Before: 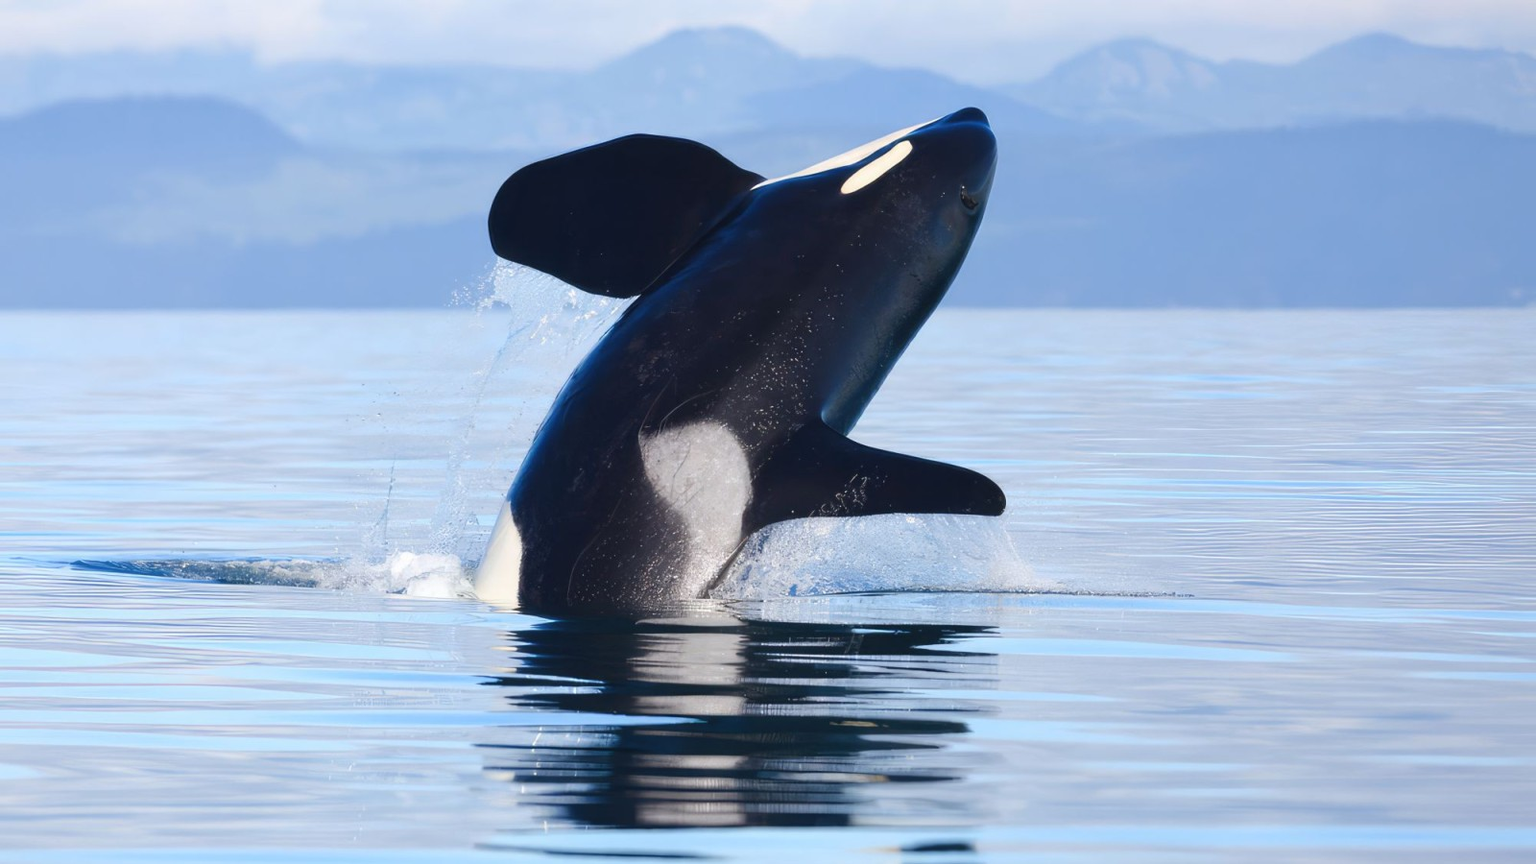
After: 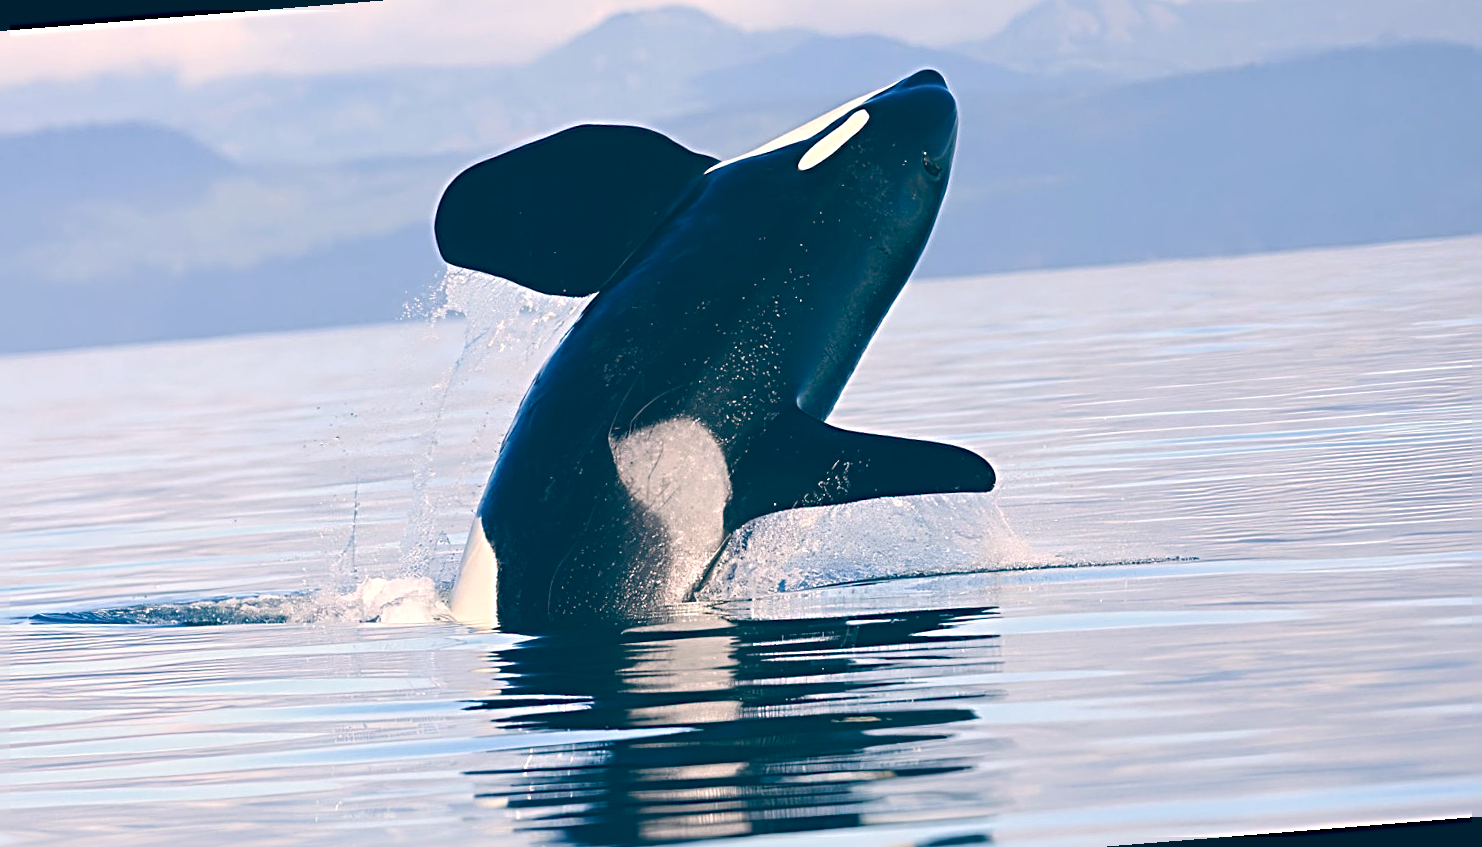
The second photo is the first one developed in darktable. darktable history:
sharpen: radius 3.69, amount 0.928
color balance: lift [1.006, 0.985, 1.002, 1.015], gamma [1, 0.953, 1.008, 1.047], gain [1.076, 1.13, 1.004, 0.87]
rotate and perspective: rotation -4.57°, crop left 0.054, crop right 0.944, crop top 0.087, crop bottom 0.914
